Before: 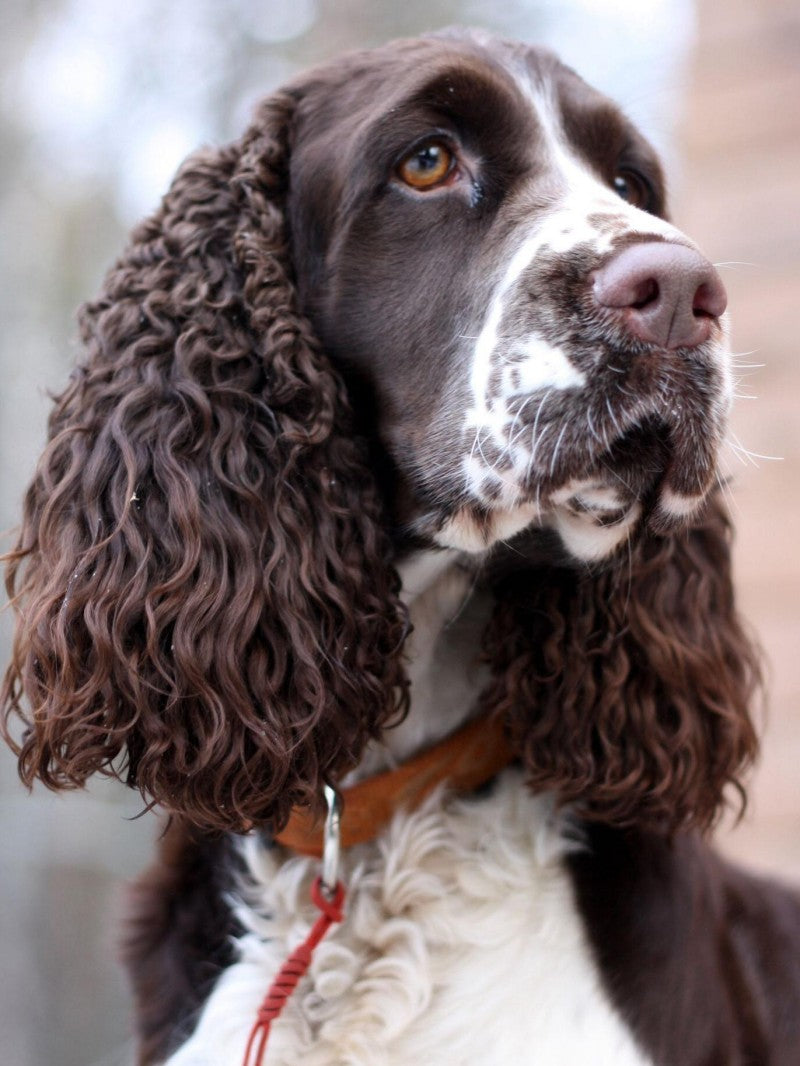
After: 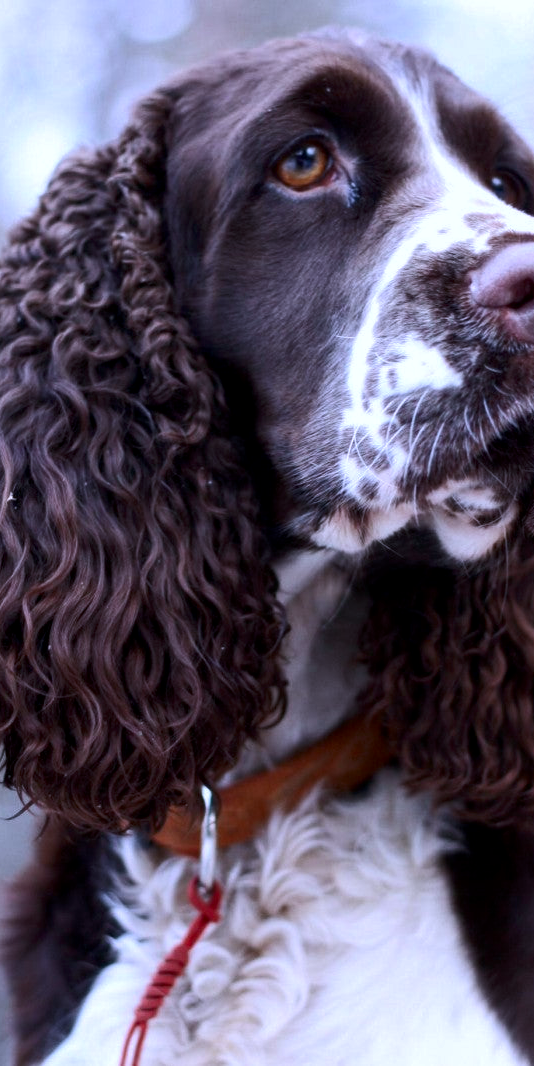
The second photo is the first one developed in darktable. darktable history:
crop: left 15.383%, right 17.831%
tone curve: curves: ch0 [(0, 0) (0.003, 0.006) (0.011, 0.01) (0.025, 0.017) (0.044, 0.029) (0.069, 0.043) (0.1, 0.064) (0.136, 0.091) (0.177, 0.128) (0.224, 0.162) (0.277, 0.206) (0.335, 0.258) (0.399, 0.324) (0.468, 0.404) (0.543, 0.499) (0.623, 0.595) (0.709, 0.693) (0.801, 0.786) (0.898, 0.883) (1, 1)], color space Lab, independent channels, preserve colors none
local contrast: highlights 100%, shadows 99%, detail 120%, midtone range 0.2
color calibration: illuminant as shot in camera, x 0.379, y 0.396, temperature 4144.72 K
